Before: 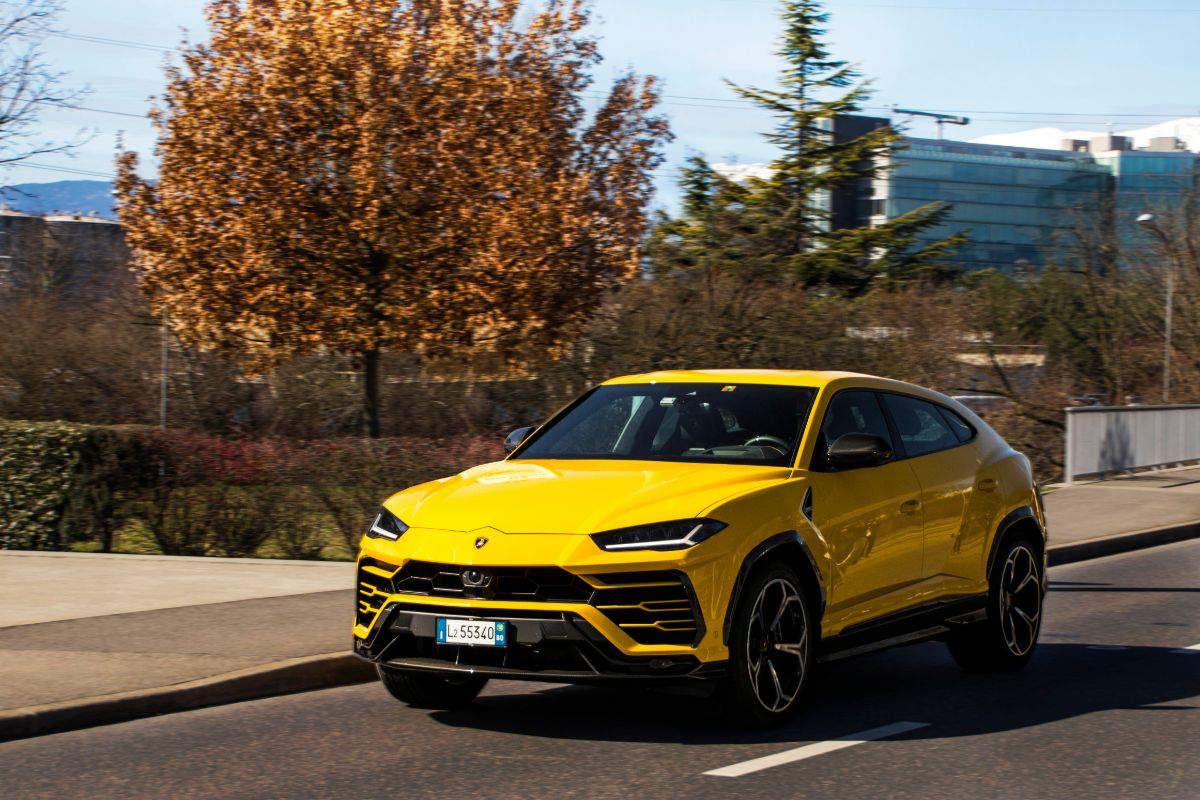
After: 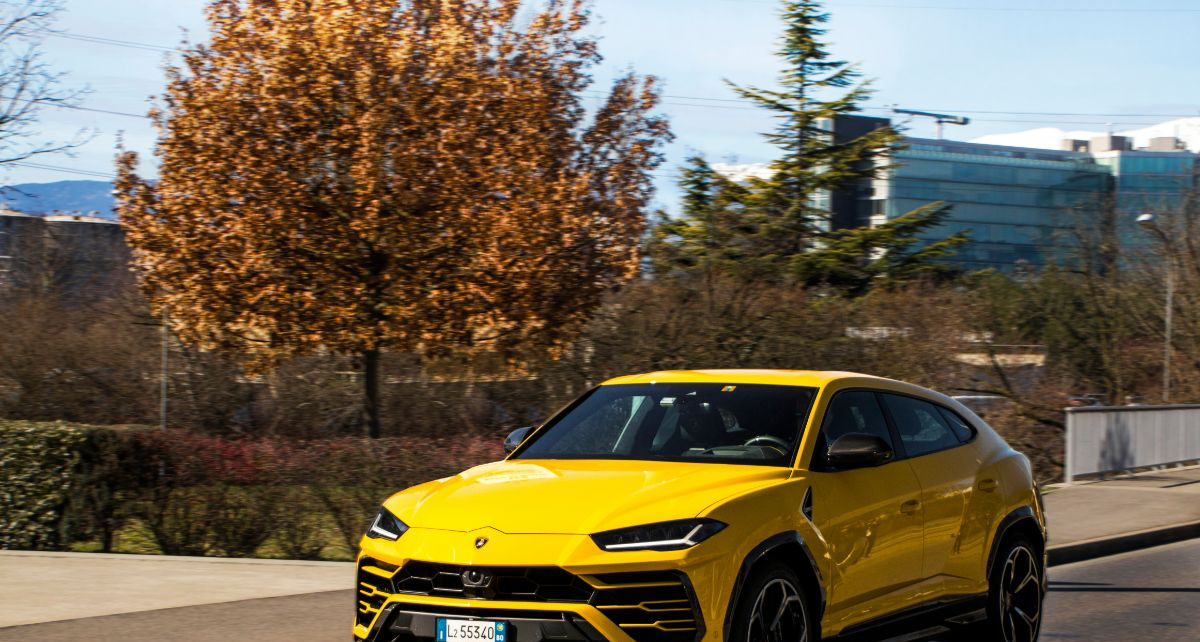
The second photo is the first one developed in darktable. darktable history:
crop: bottom 19.695%
